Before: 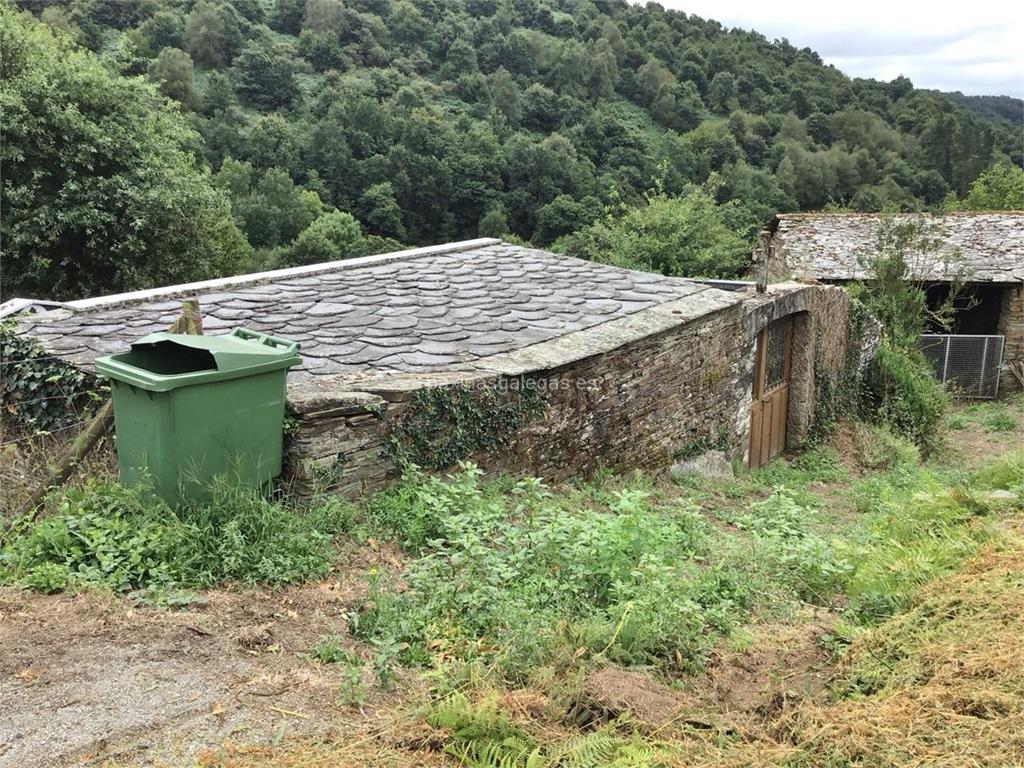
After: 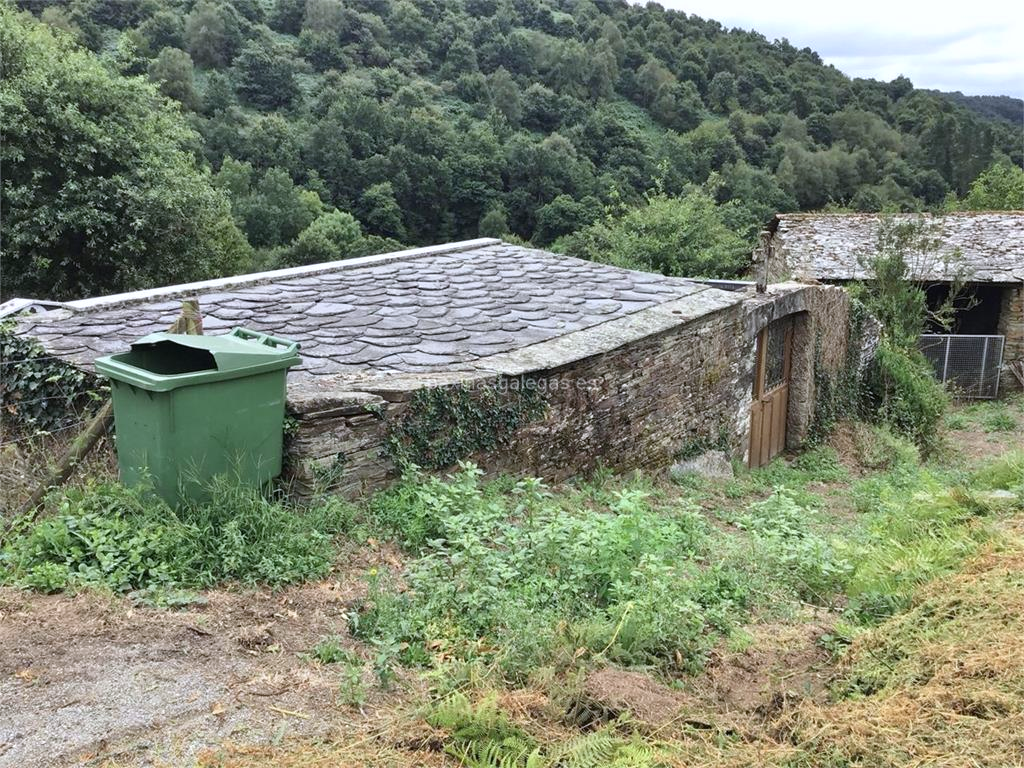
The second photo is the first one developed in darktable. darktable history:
tone equalizer: on, module defaults
color calibration: illuminant as shot in camera, x 0.358, y 0.373, temperature 4628.91 K
